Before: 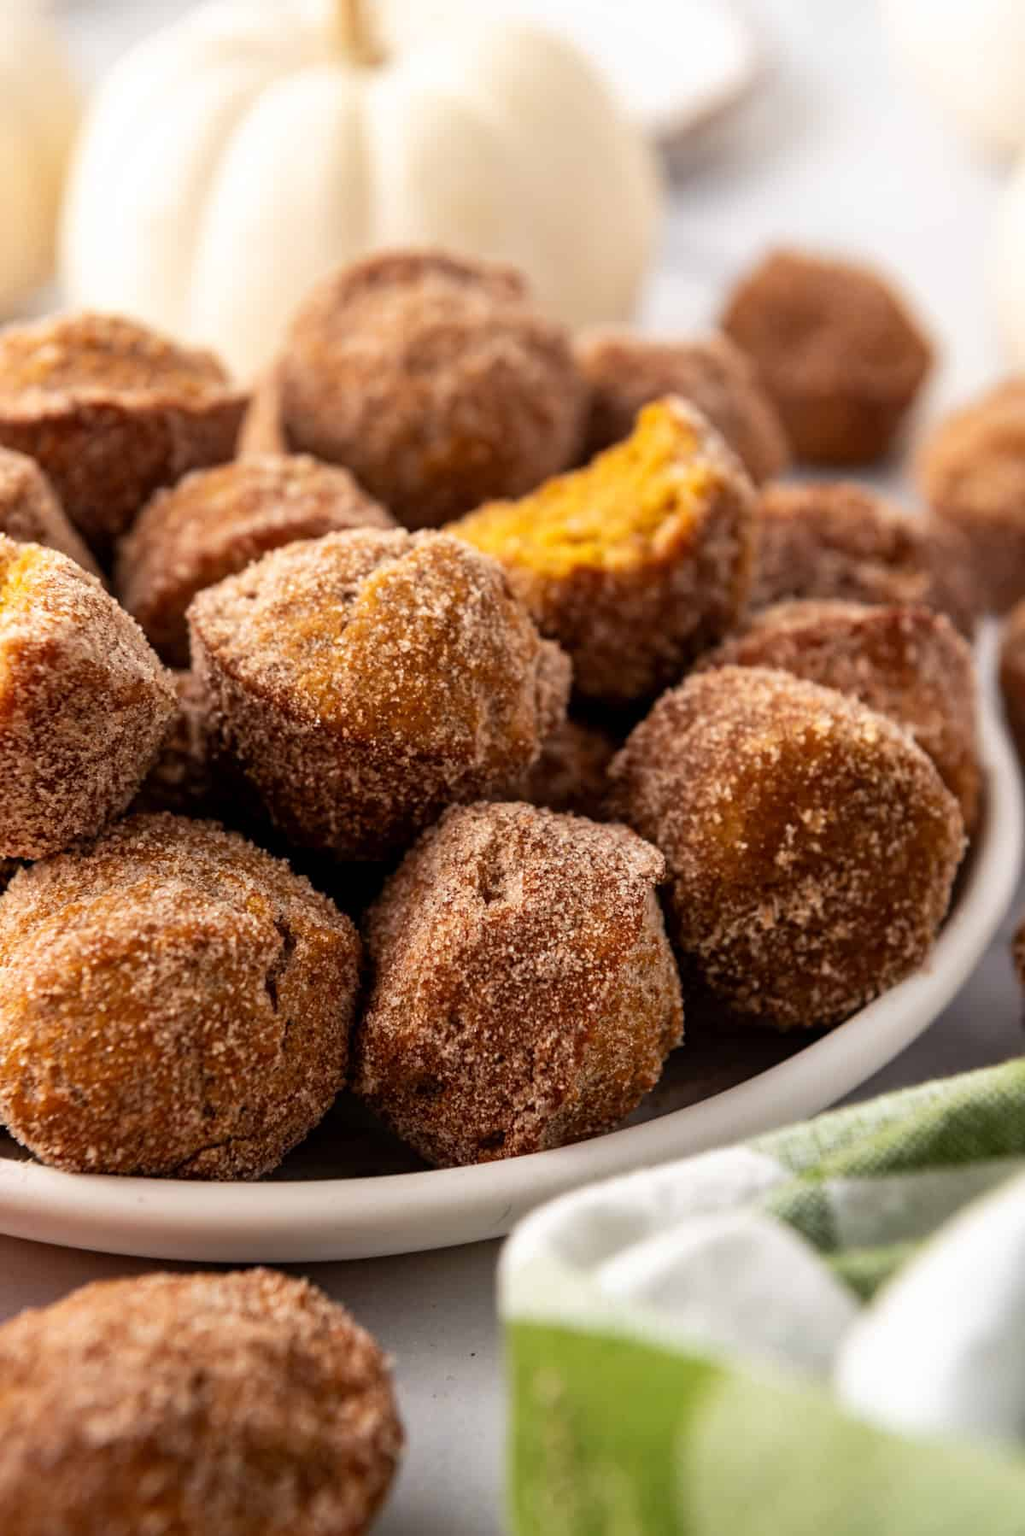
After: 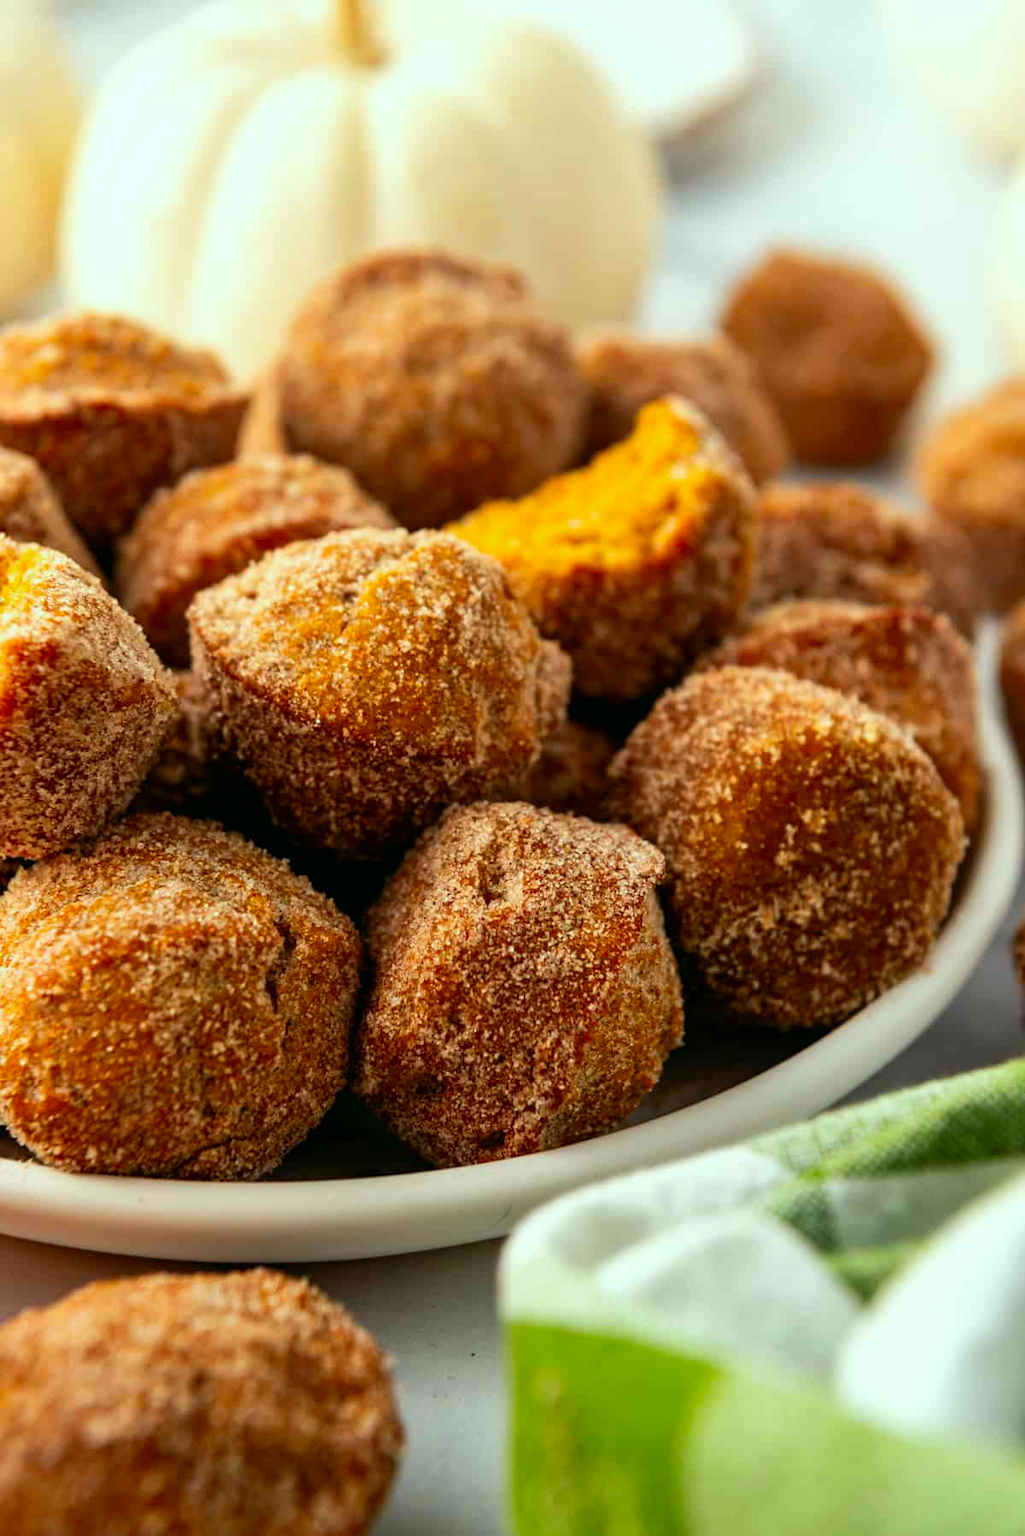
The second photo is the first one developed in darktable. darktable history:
color correction: highlights a* -7.45, highlights b* 1.04, shadows a* -3.34, saturation 1.44
